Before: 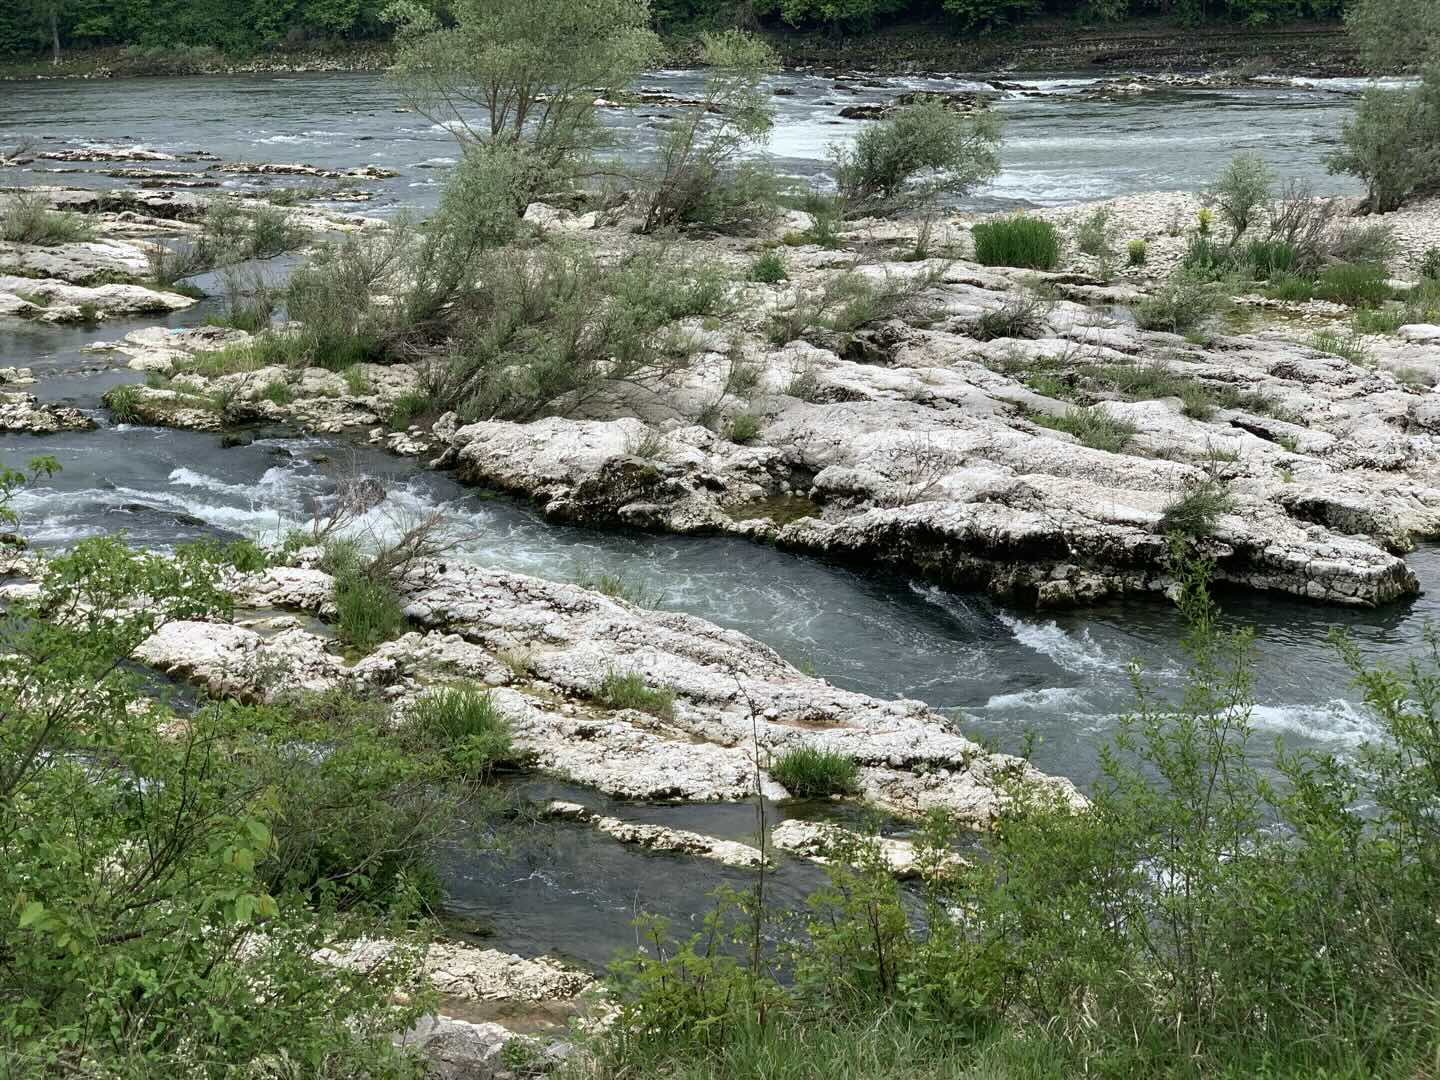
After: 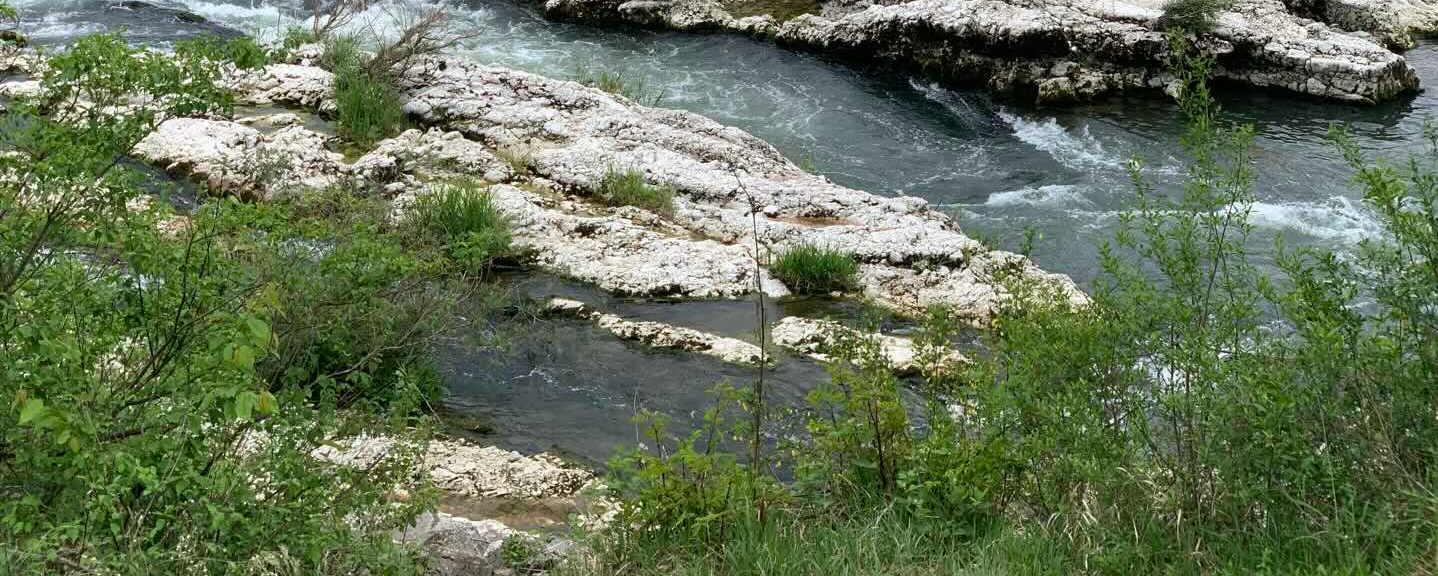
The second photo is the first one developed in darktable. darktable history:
crop and rotate: top 46.62%, right 0.123%
